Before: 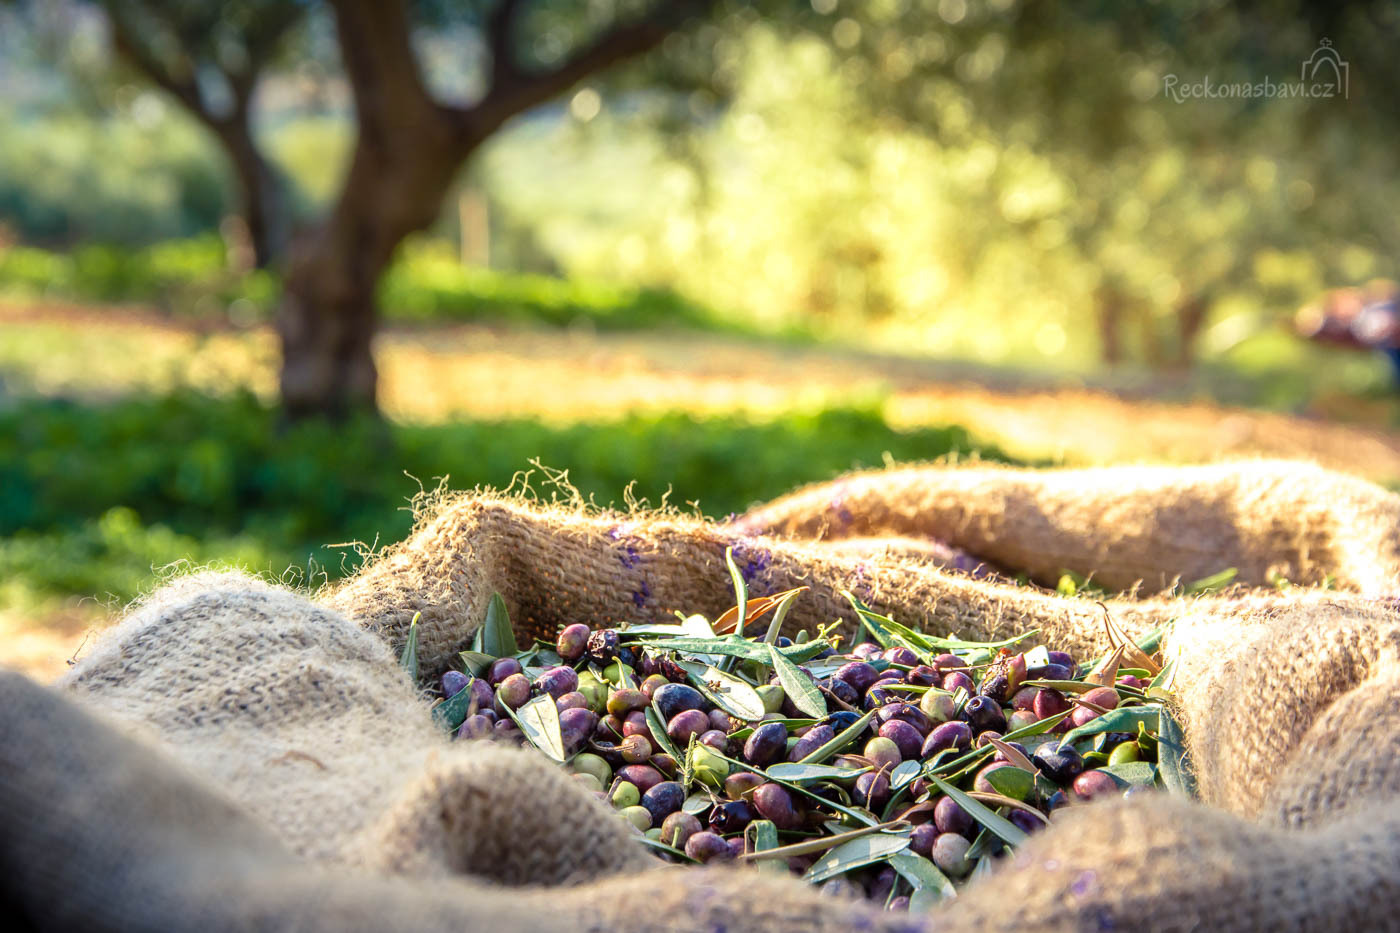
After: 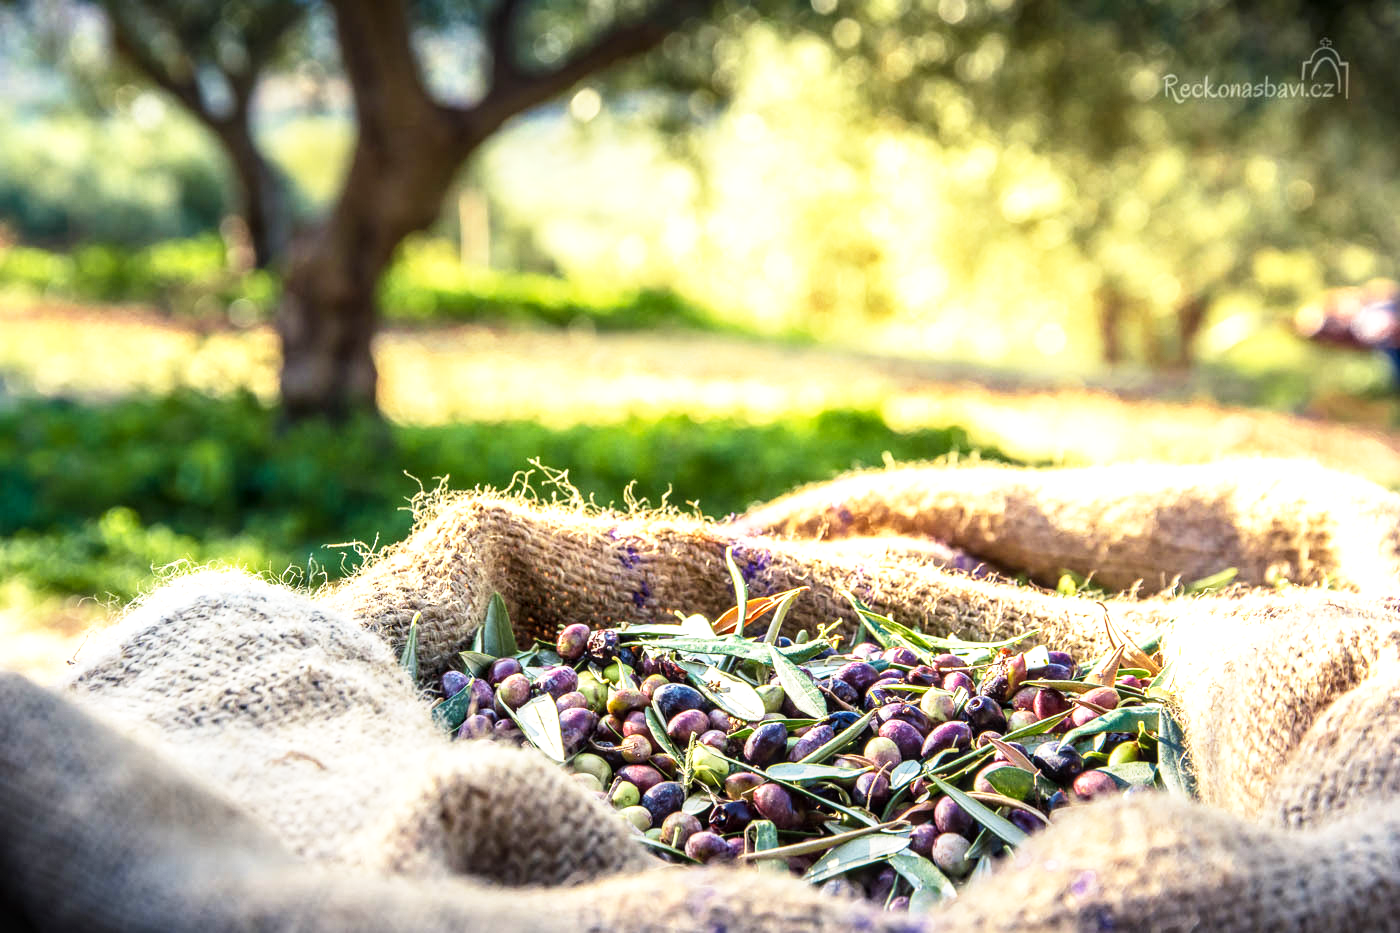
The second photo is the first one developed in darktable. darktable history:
local contrast: detail 130%
base curve: curves: ch0 [(0, 0) (0.579, 0.807) (1, 1)], preserve colors none
tone equalizer: -8 EV -0.417 EV, -7 EV -0.389 EV, -6 EV -0.333 EV, -5 EV -0.222 EV, -3 EV 0.222 EV, -2 EV 0.333 EV, -1 EV 0.389 EV, +0 EV 0.417 EV, edges refinement/feathering 500, mask exposure compensation -1.57 EV, preserve details no
